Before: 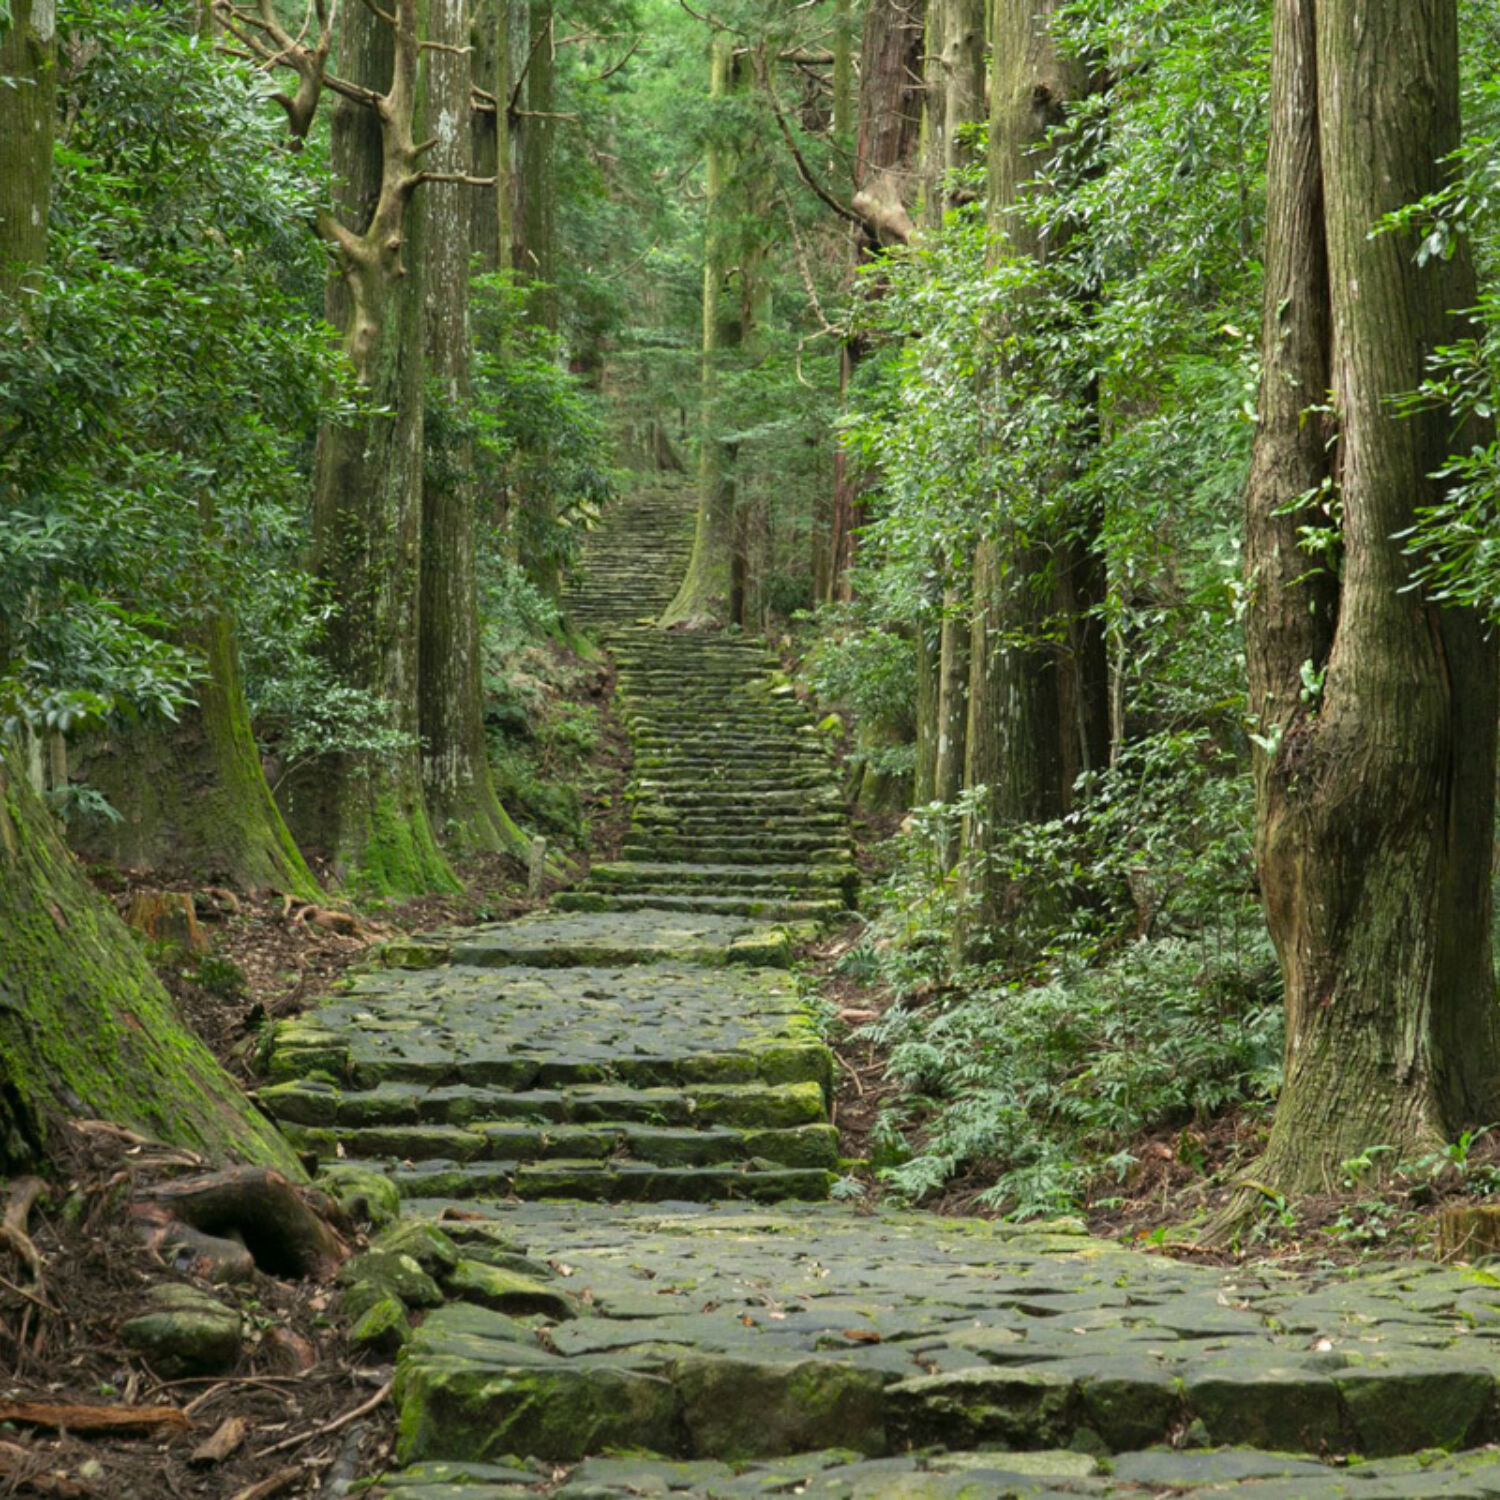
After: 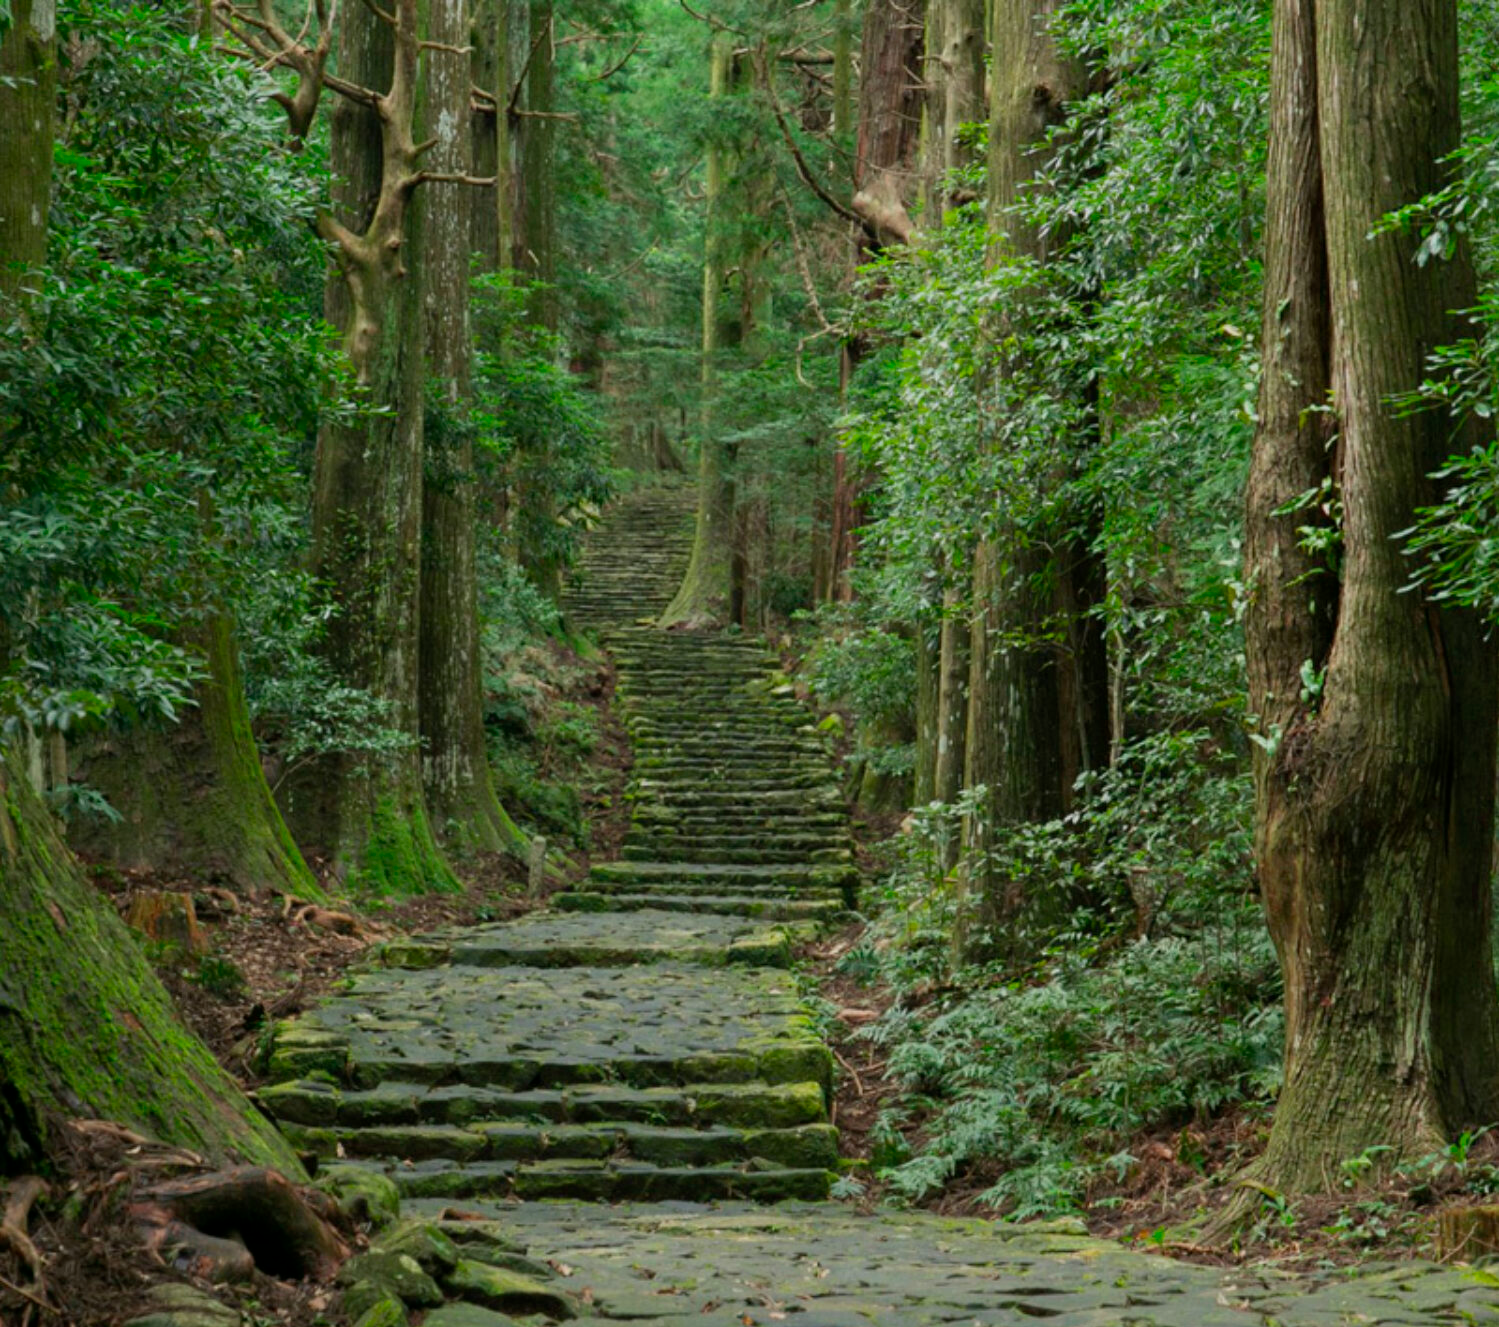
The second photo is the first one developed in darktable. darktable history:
crop and rotate: top 0%, bottom 11.49%
exposure: exposure -0.582 EV, compensate highlight preservation false
